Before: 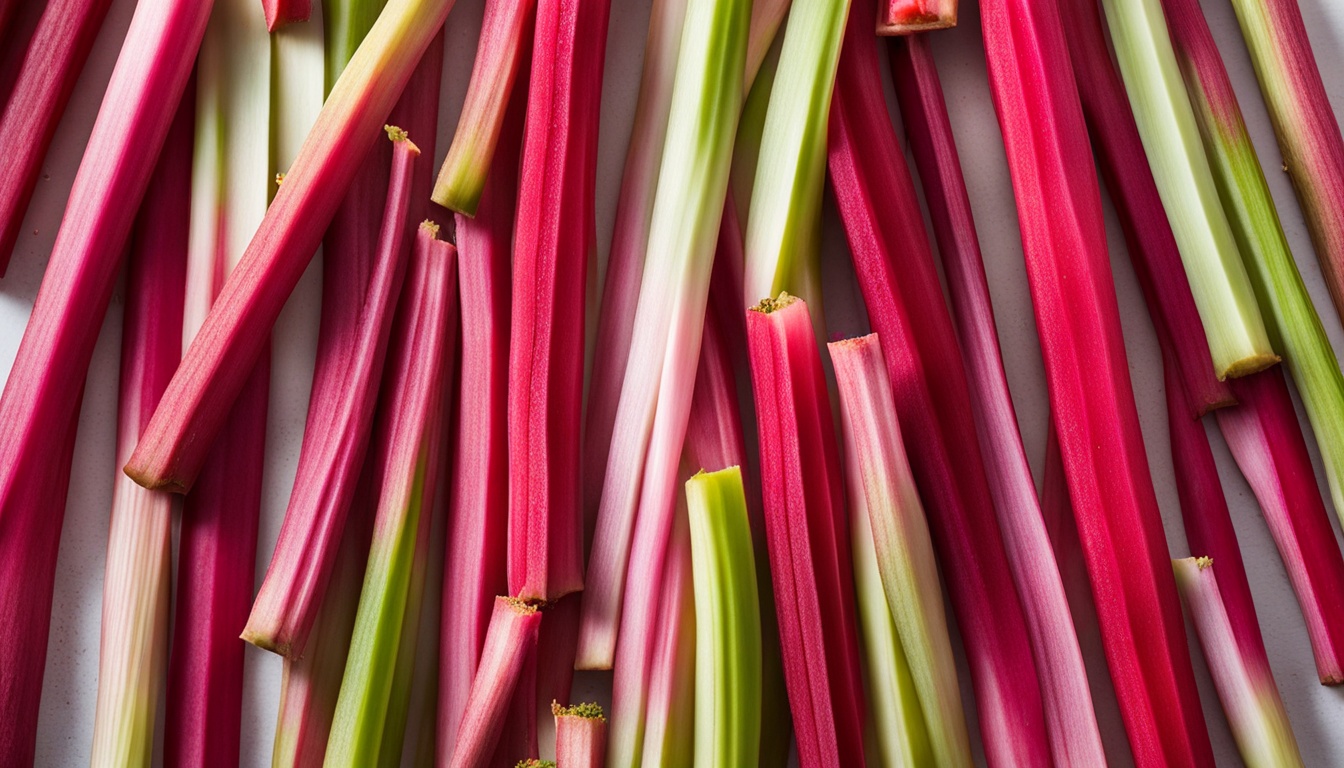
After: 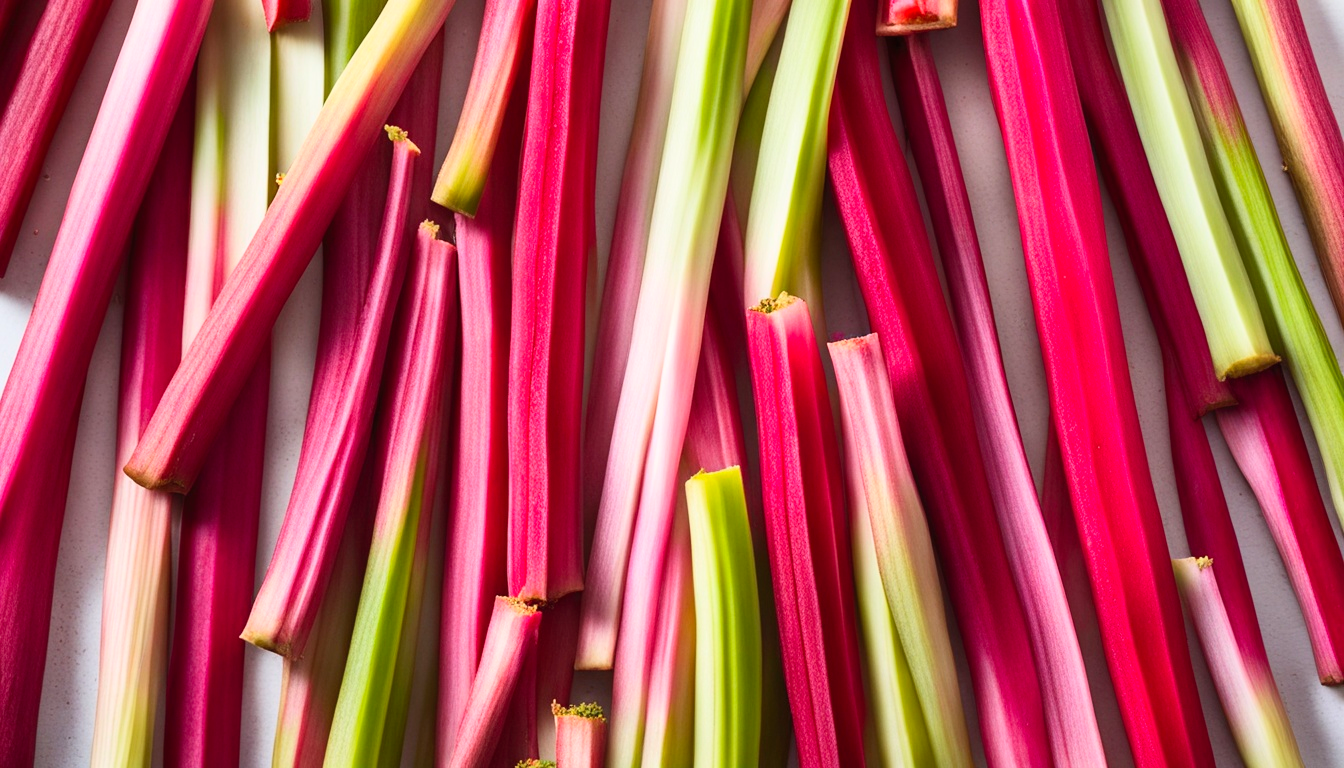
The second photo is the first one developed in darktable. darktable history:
contrast brightness saturation: contrast 0.196, brightness 0.168, saturation 0.229
